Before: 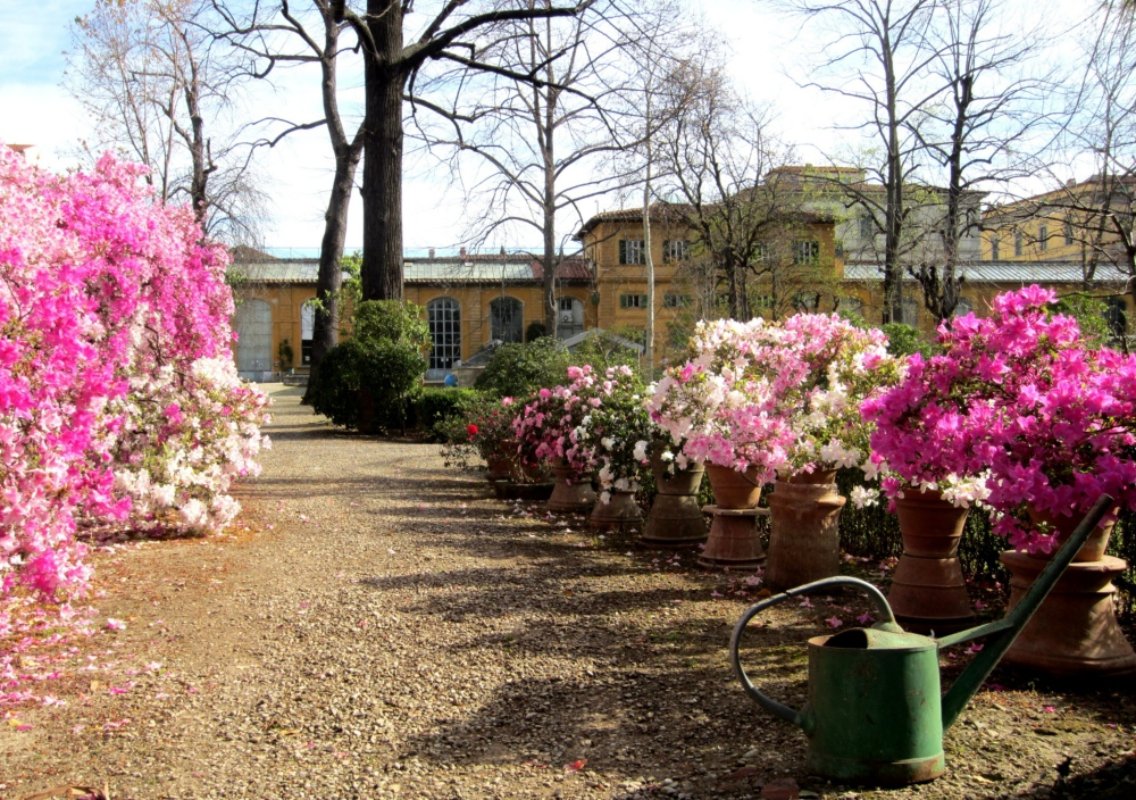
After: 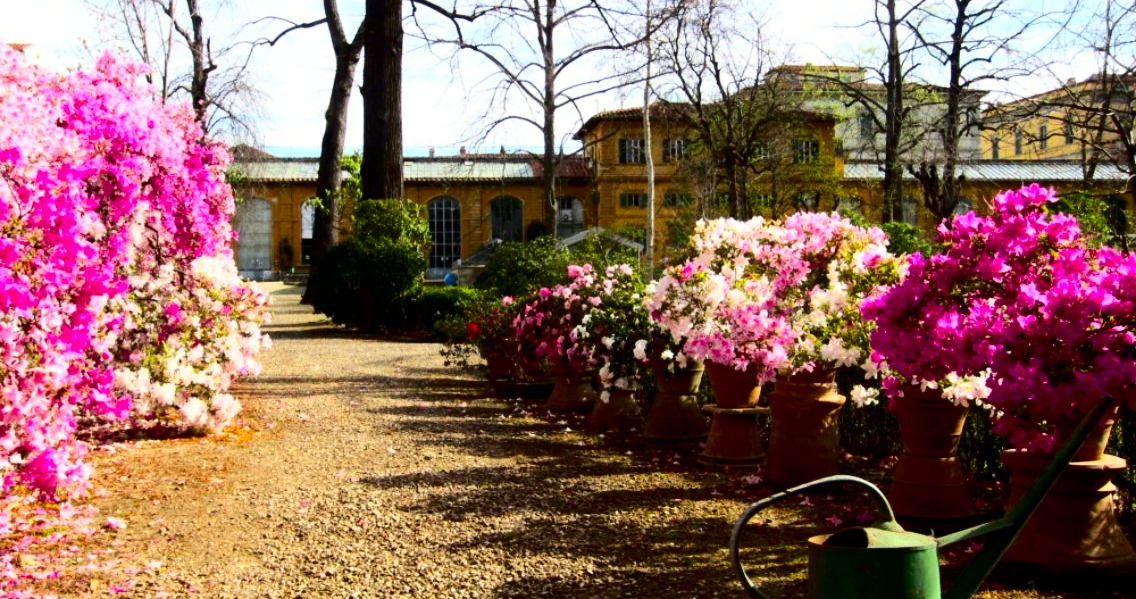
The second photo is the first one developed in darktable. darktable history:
crop and rotate: top 12.627%, bottom 12.453%
color balance rgb: perceptual saturation grading › global saturation 29.663%
contrast brightness saturation: contrast 0.319, brightness -0.079, saturation 0.169
